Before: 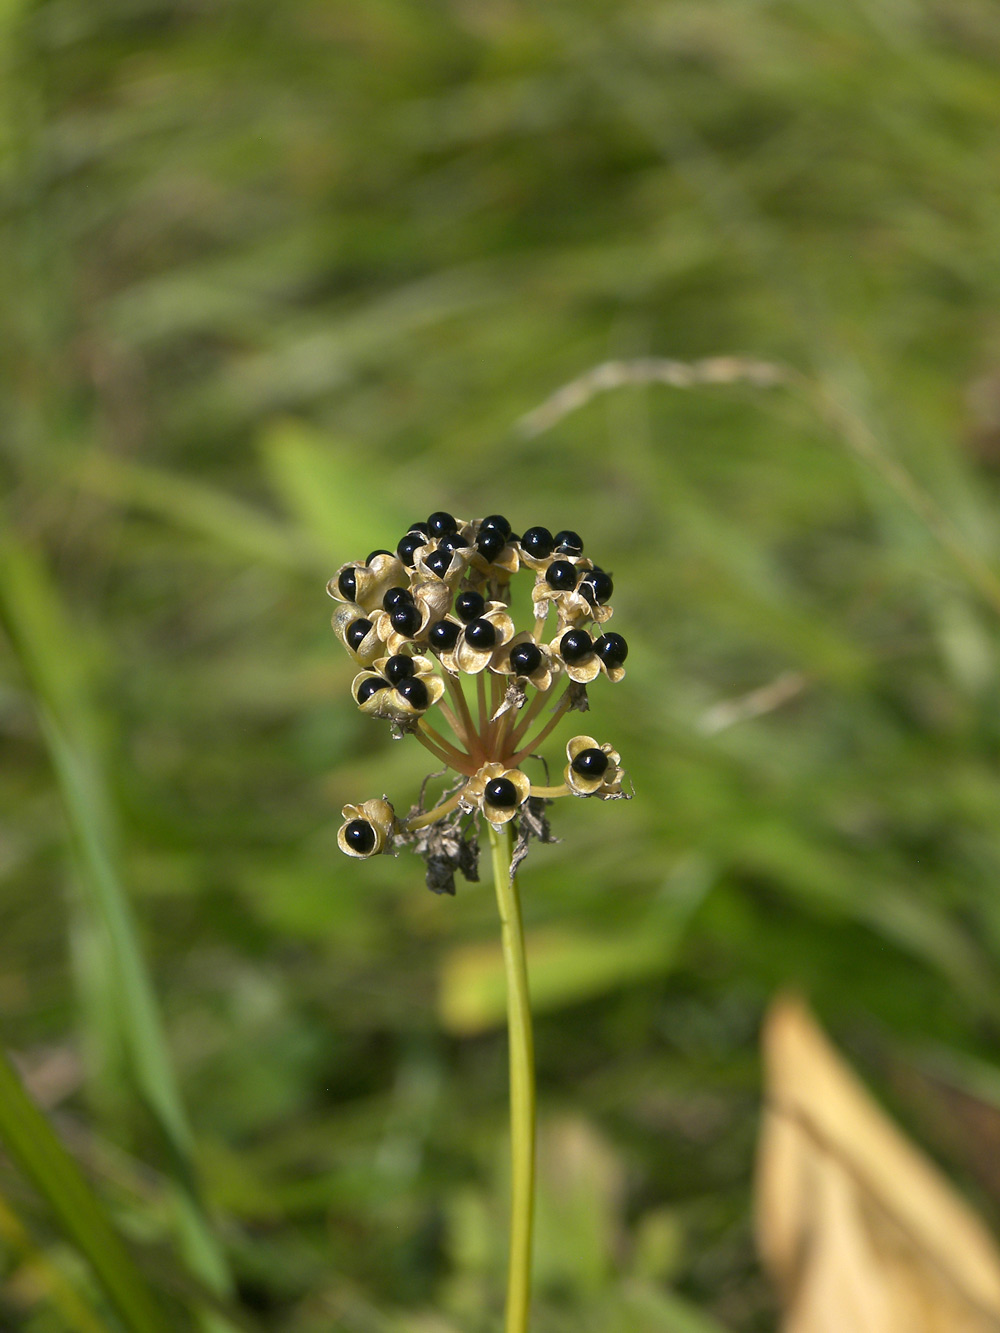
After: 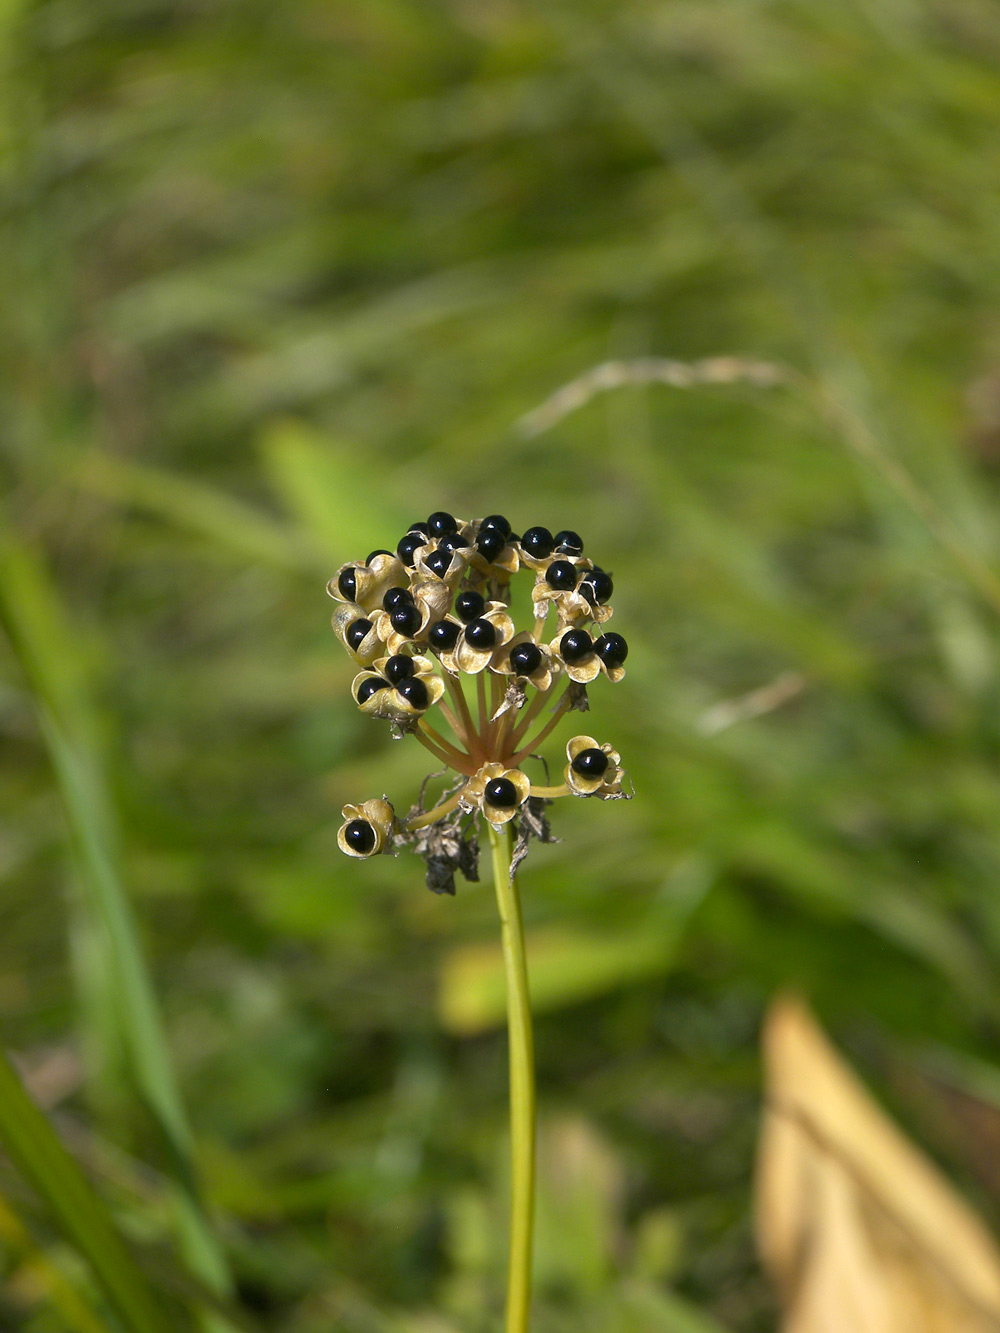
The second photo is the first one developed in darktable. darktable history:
color correction: highlights b* 0.03, saturation 0.984
color balance rgb: perceptual saturation grading › global saturation 0.415%, global vibrance 20%
